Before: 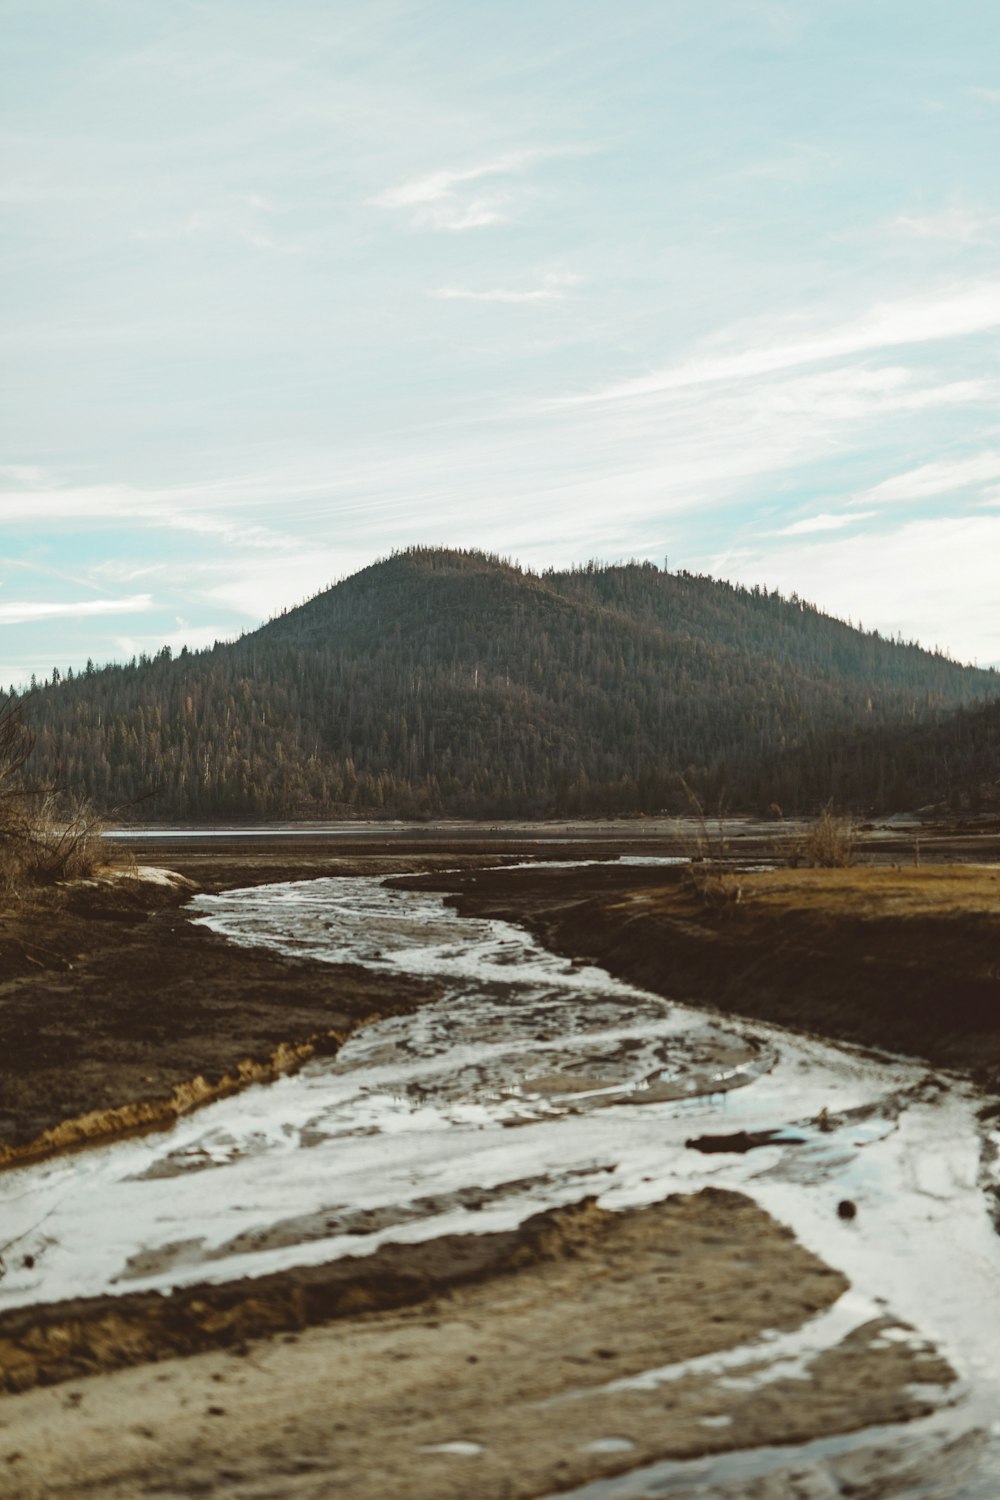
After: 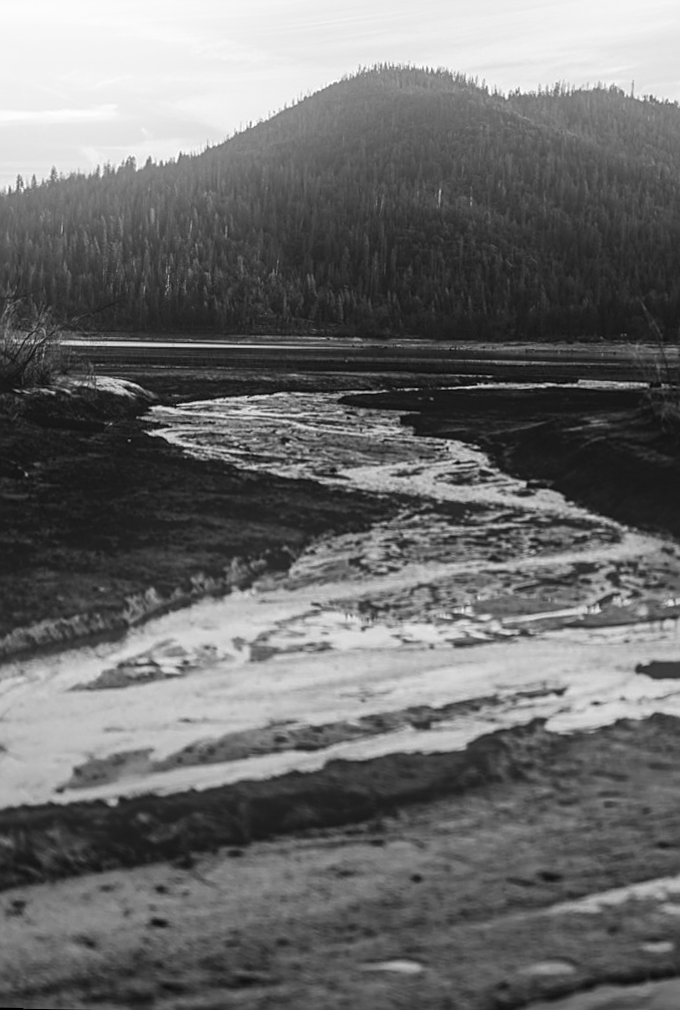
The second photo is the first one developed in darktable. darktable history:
crop and rotate: angle -0.82°, left 3.85%, top 31.828%, right 27.992%
bloom: threshold 82.5%, strength 16.25%
color zones: curves: ch1 [(0, -0.394) (0.143, -0.394) (0.286, -0.394) (0.429, -0.392) (0.571, -0.391) (0.714, -0.391) (0.857, -0.391) (1, -0.394)]
sharpen: on, module defaults
local contrast: detail 115%
contrast brightness saturation: brightness -0.2, saturation 0.08
color balance rgb: perceptual saturation grading › global saturation 20%, perceptual saturation grading › highlights -25%, perceptual saturation grading › shadows 50%
rotate and perspective: rotation 0.8°, automatic cropping off
